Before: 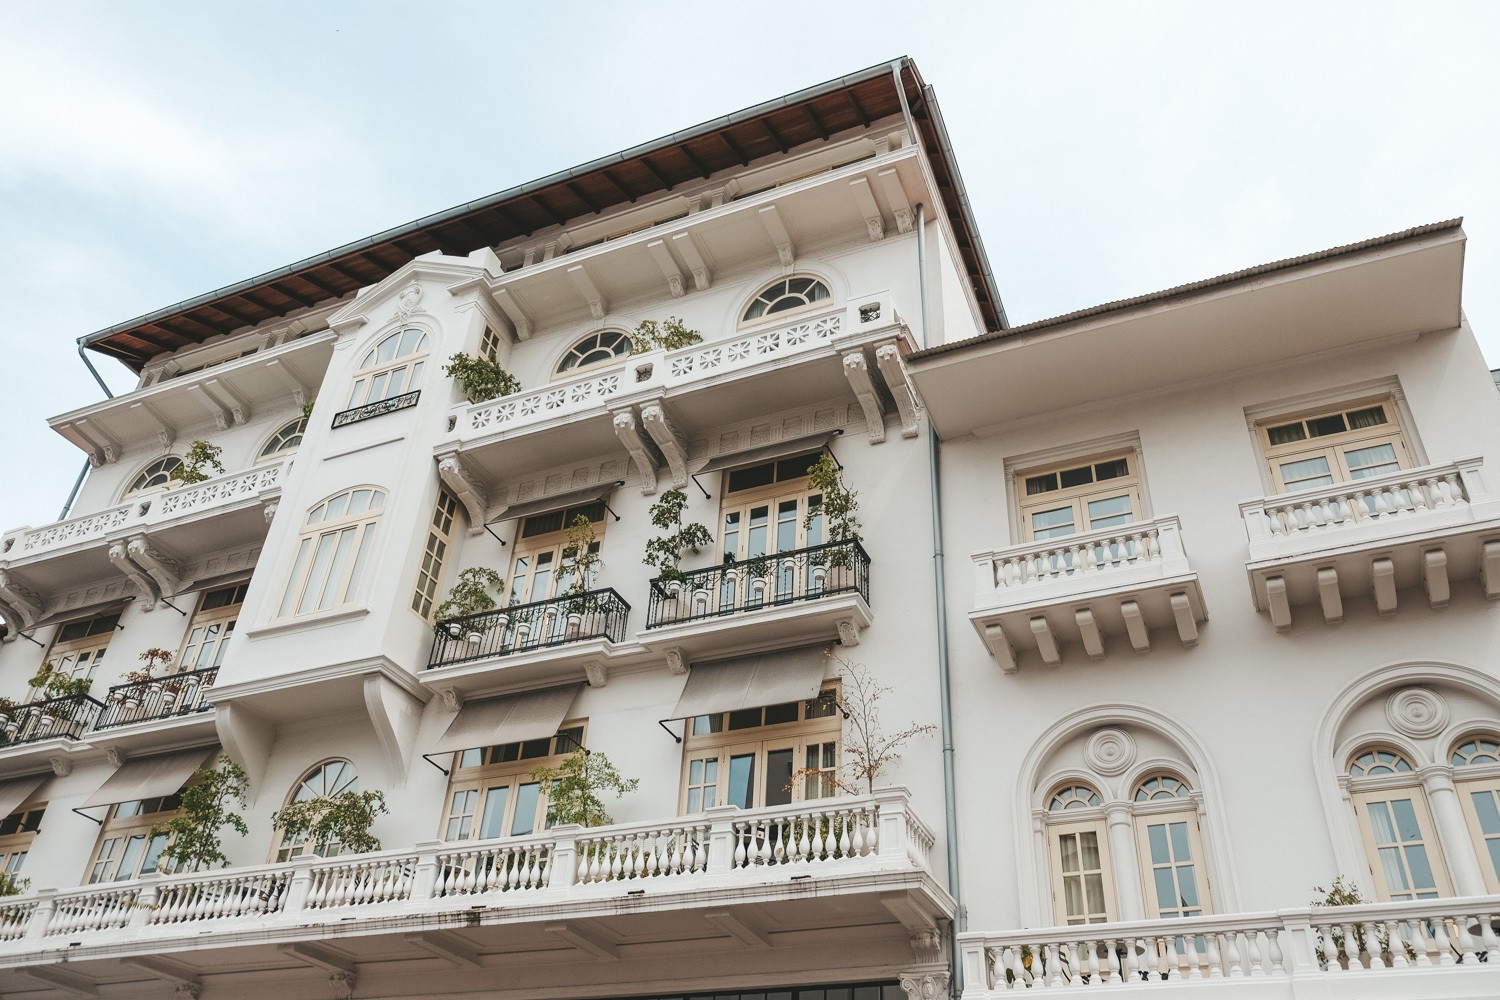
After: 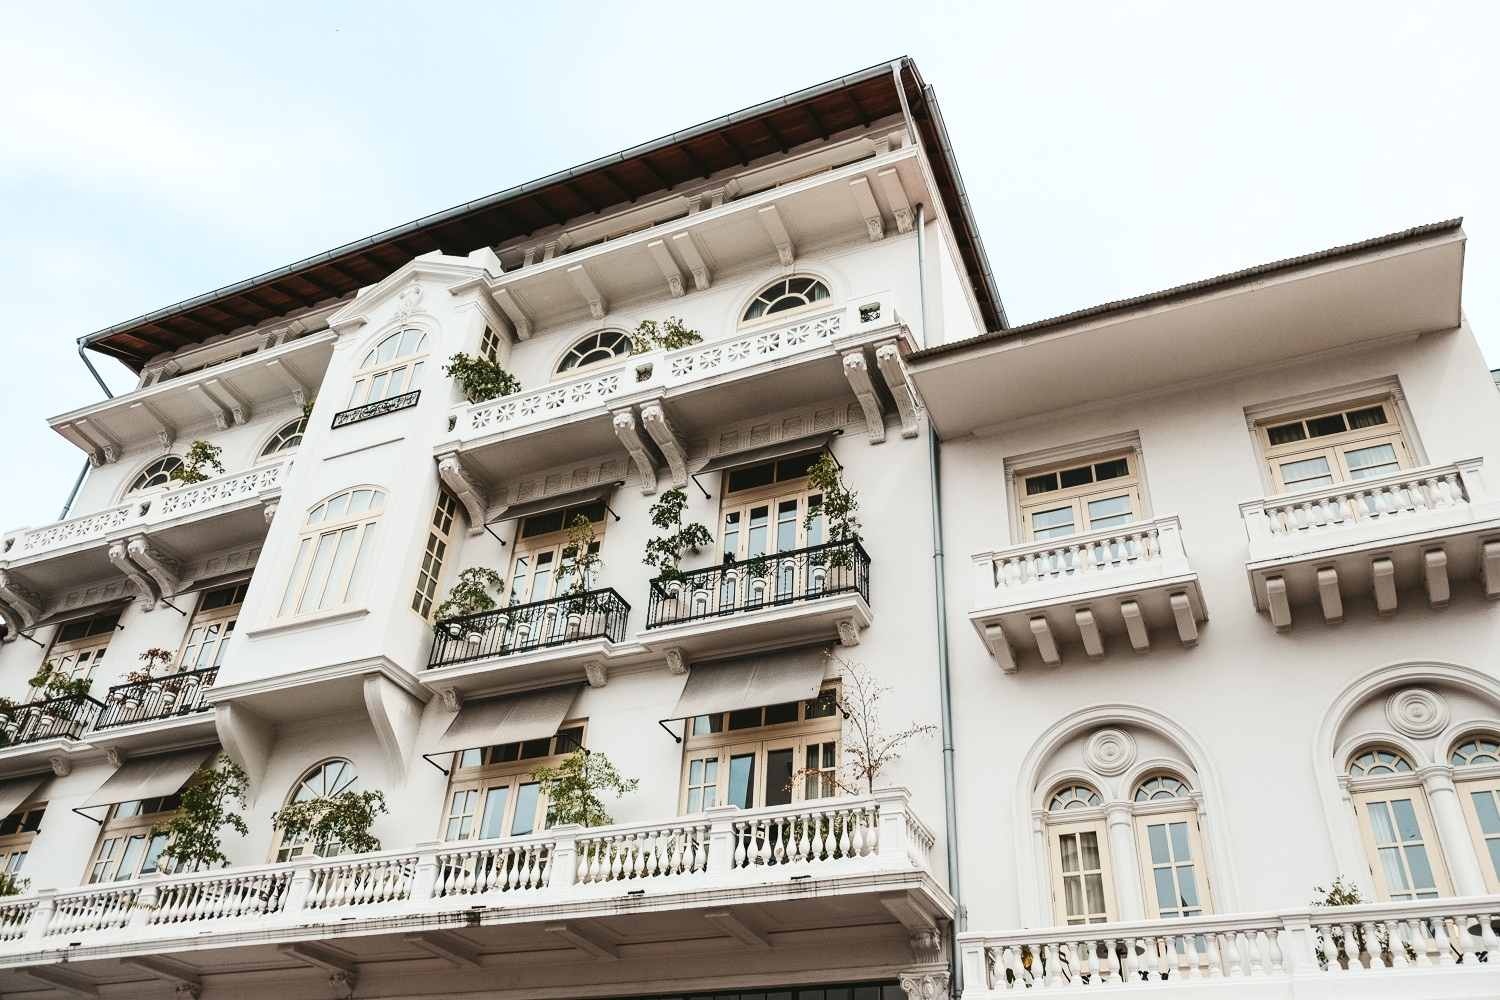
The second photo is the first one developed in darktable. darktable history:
tone equalizer: on, module defaults
contrast brightness saturation: contrast 0.28
